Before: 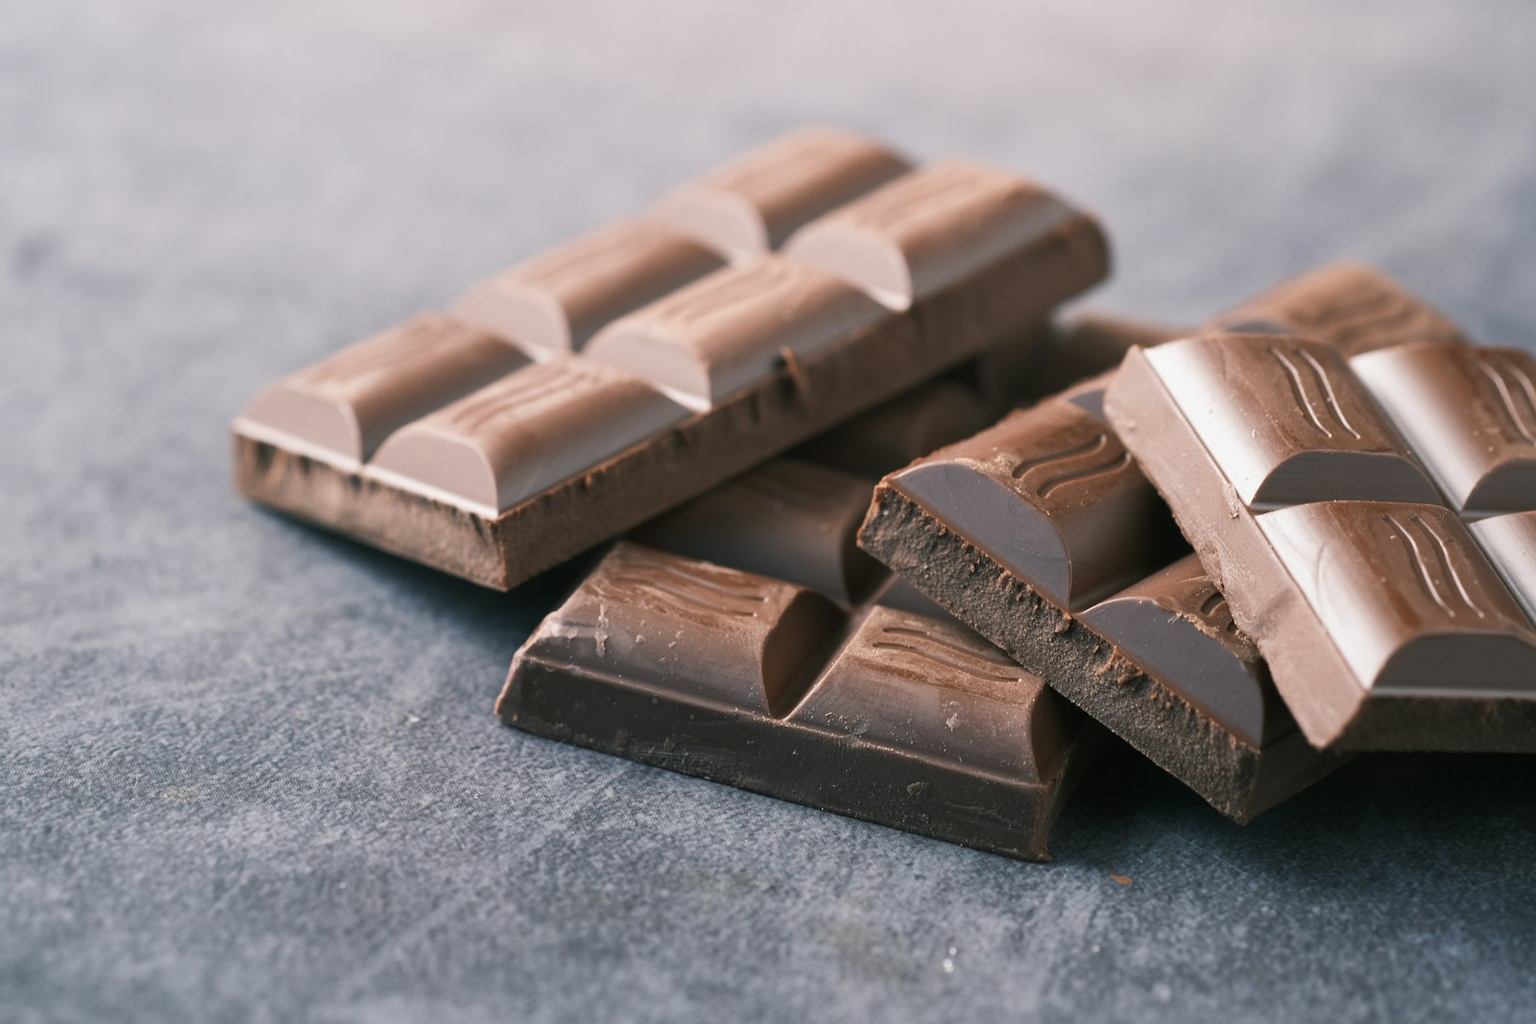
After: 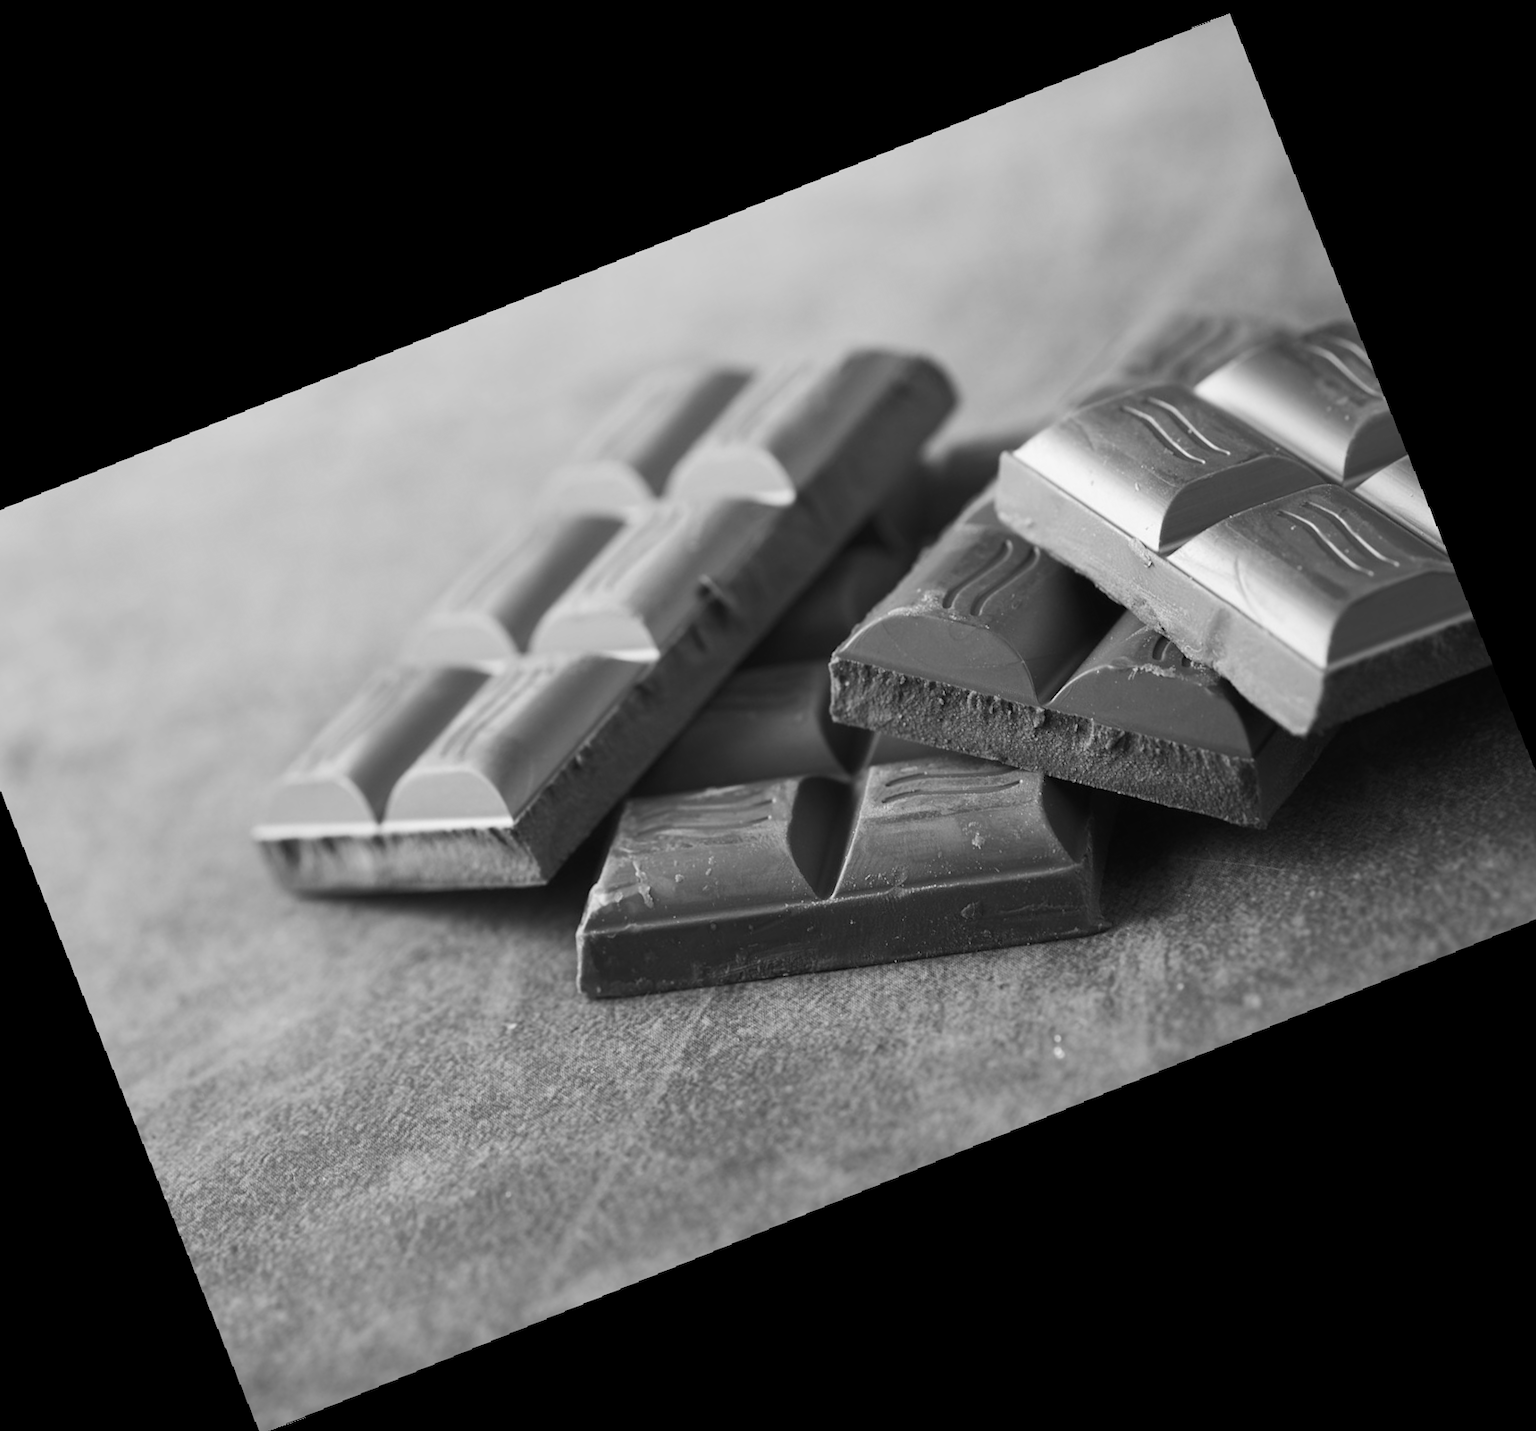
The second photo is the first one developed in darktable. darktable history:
crop and rotate: angle 19.43°, left 6.812%, right 4.125%, bottom 1.087%
rotate and perspective: rotation -2.56°, automatic cropping off
contrast brightness saturation: saturation -1
bloom: size 3%, threshold 100%, strength 0%
